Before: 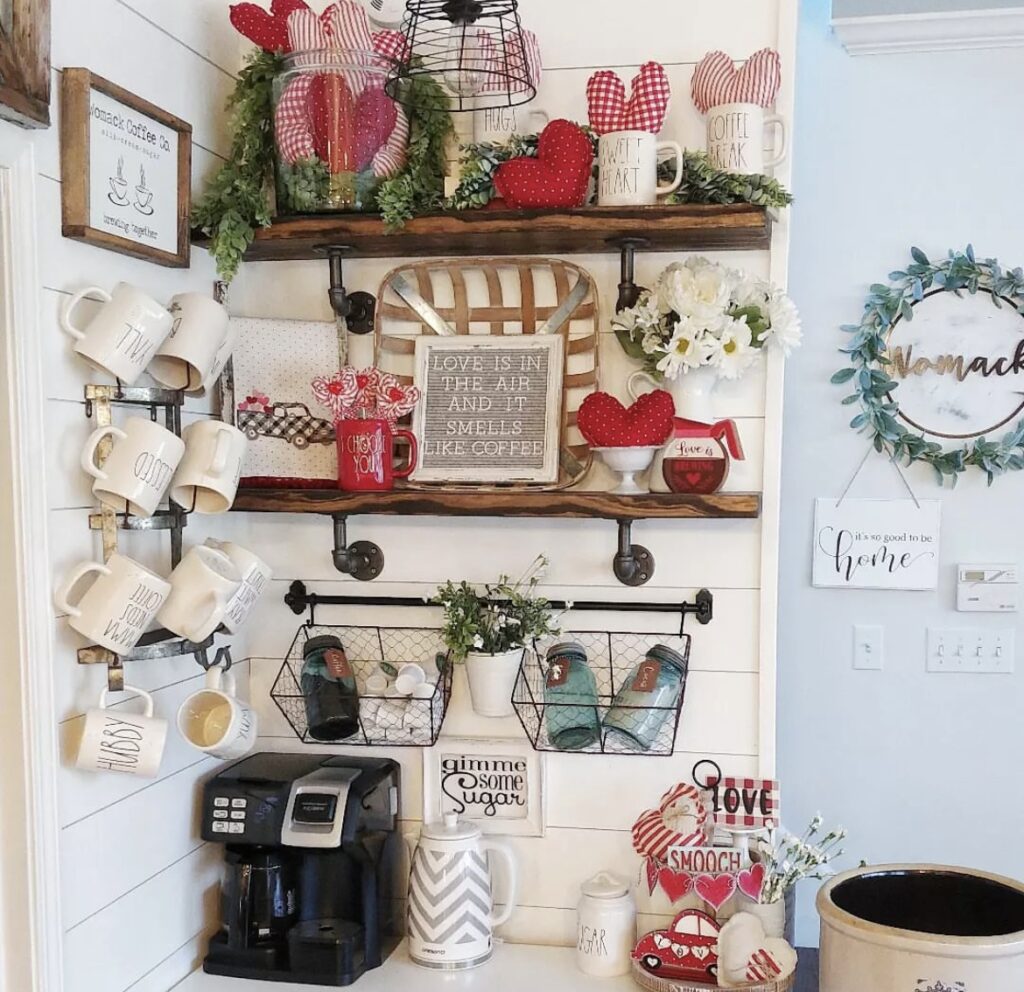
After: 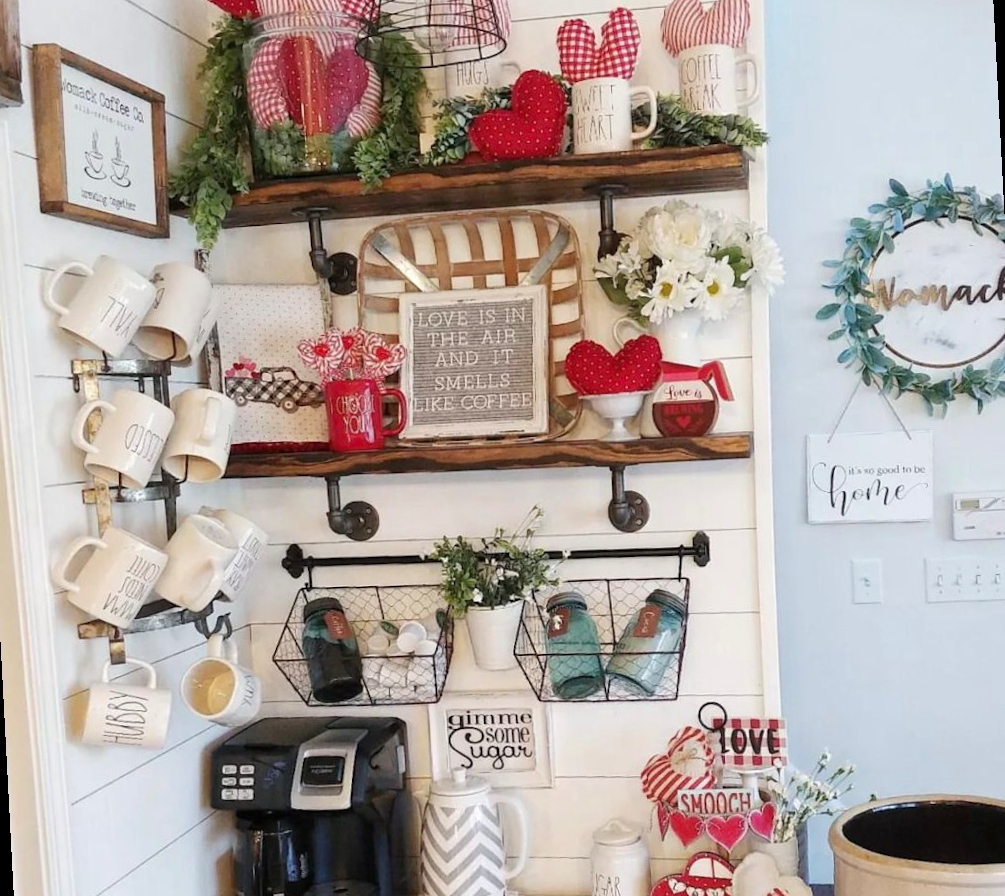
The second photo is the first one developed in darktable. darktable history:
rotate and perspective: rotation -3°, crop left 0.031, crop right 0.968, crop top 0.07, crop bottom 0.93
tone equalizer: on, module defaults
